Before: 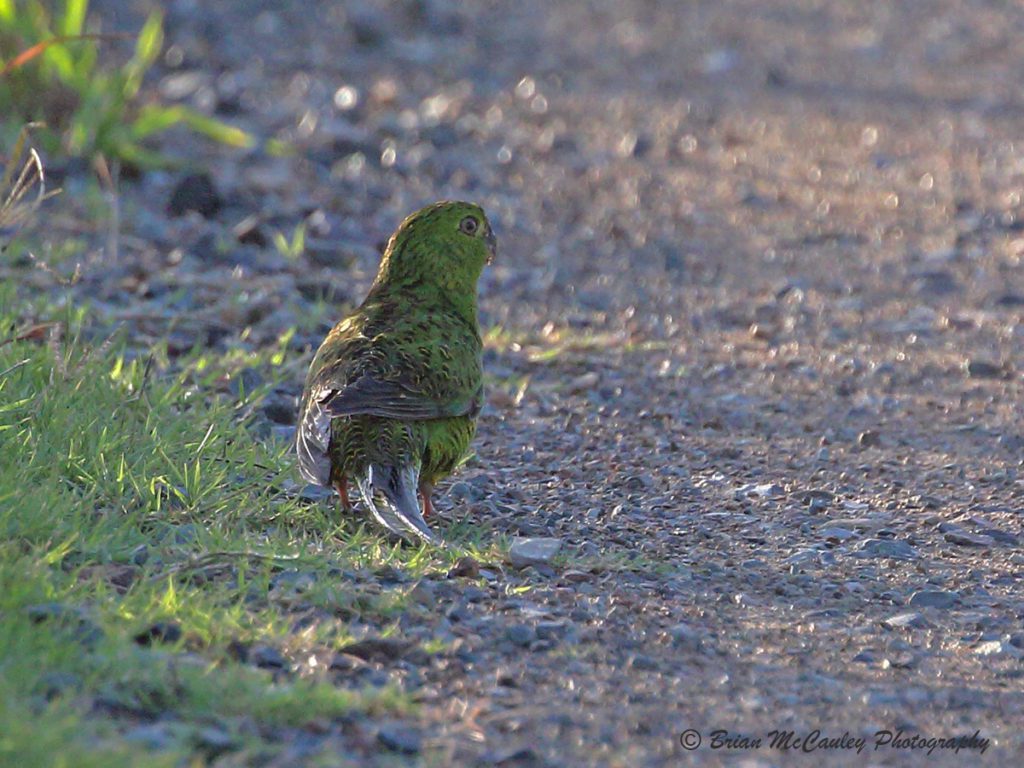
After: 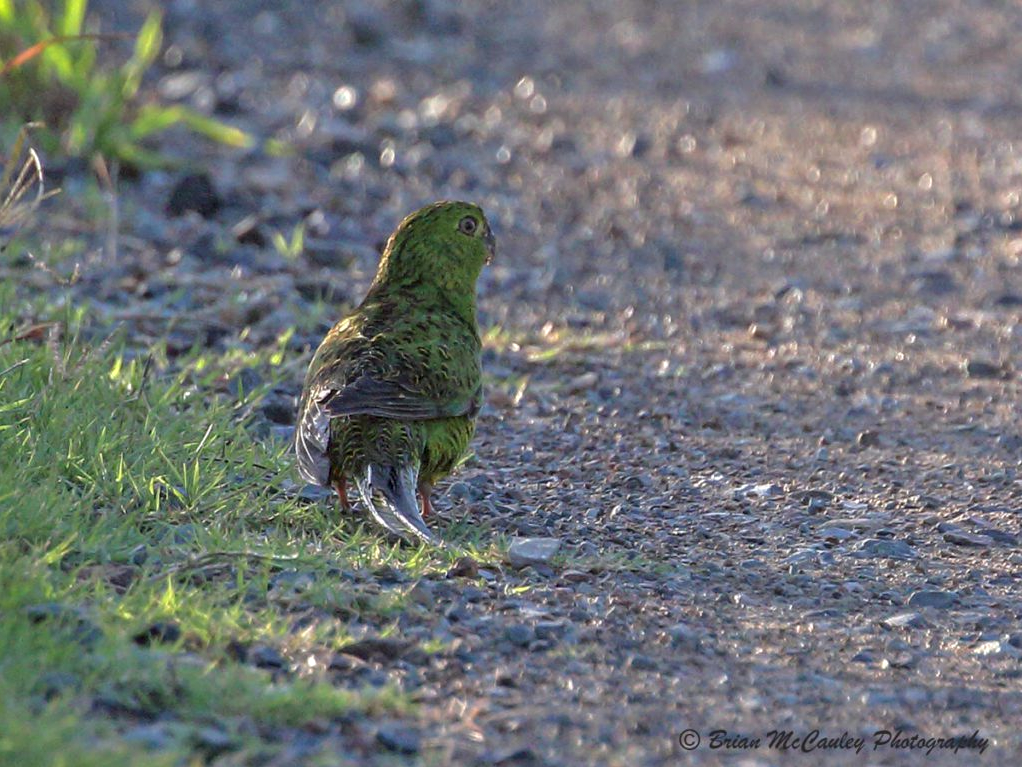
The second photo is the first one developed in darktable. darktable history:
crop and rotate: left 0.126%
local contrast: on, module defaults
color correction: highlights a* -0.182, highlights b* -0.124
